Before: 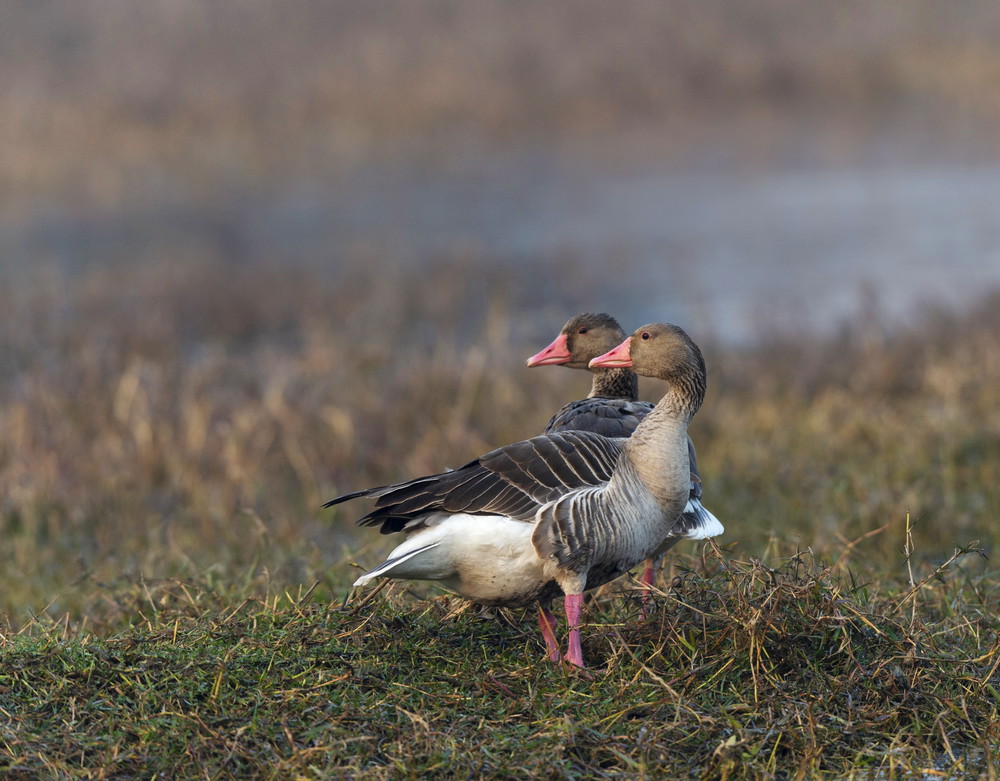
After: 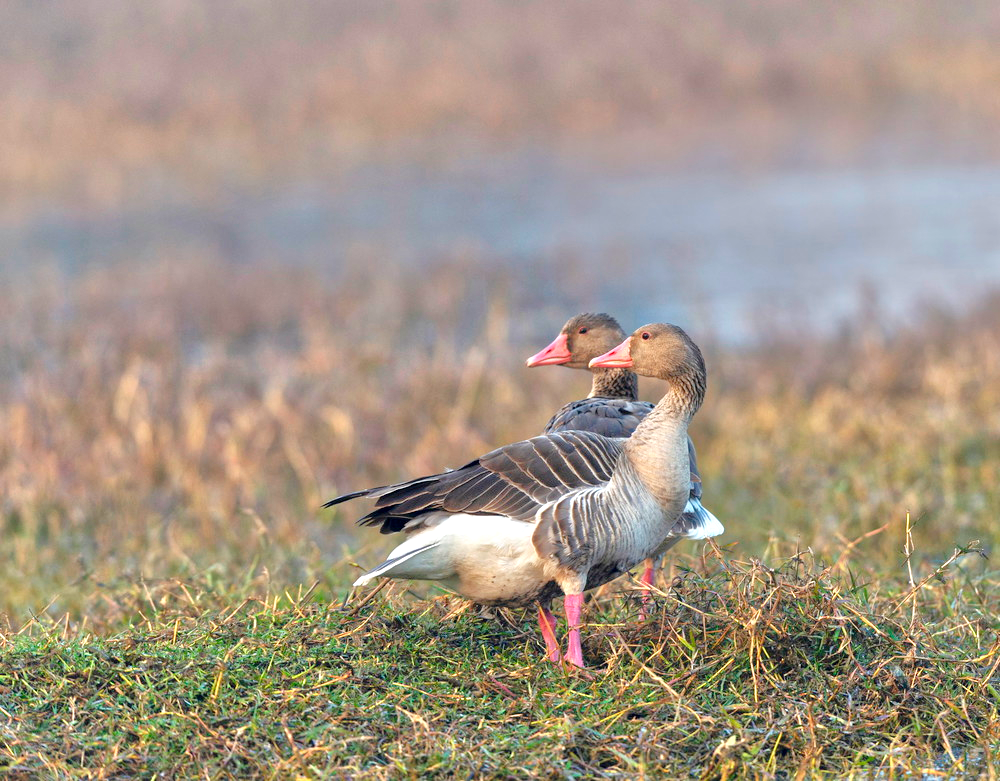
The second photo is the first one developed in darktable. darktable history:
tone equalizer: -8 EV 2 EV, -7 EV 1.98 EV, -6 EV 1.98 EV, -5 EV 2 EV, -4 EV 1.98 EV, -3 EV 1.48 EV, -2 EV 0.979 EV, -1 EV 0.511 EV, mask exposure compensation -0.503 EV
